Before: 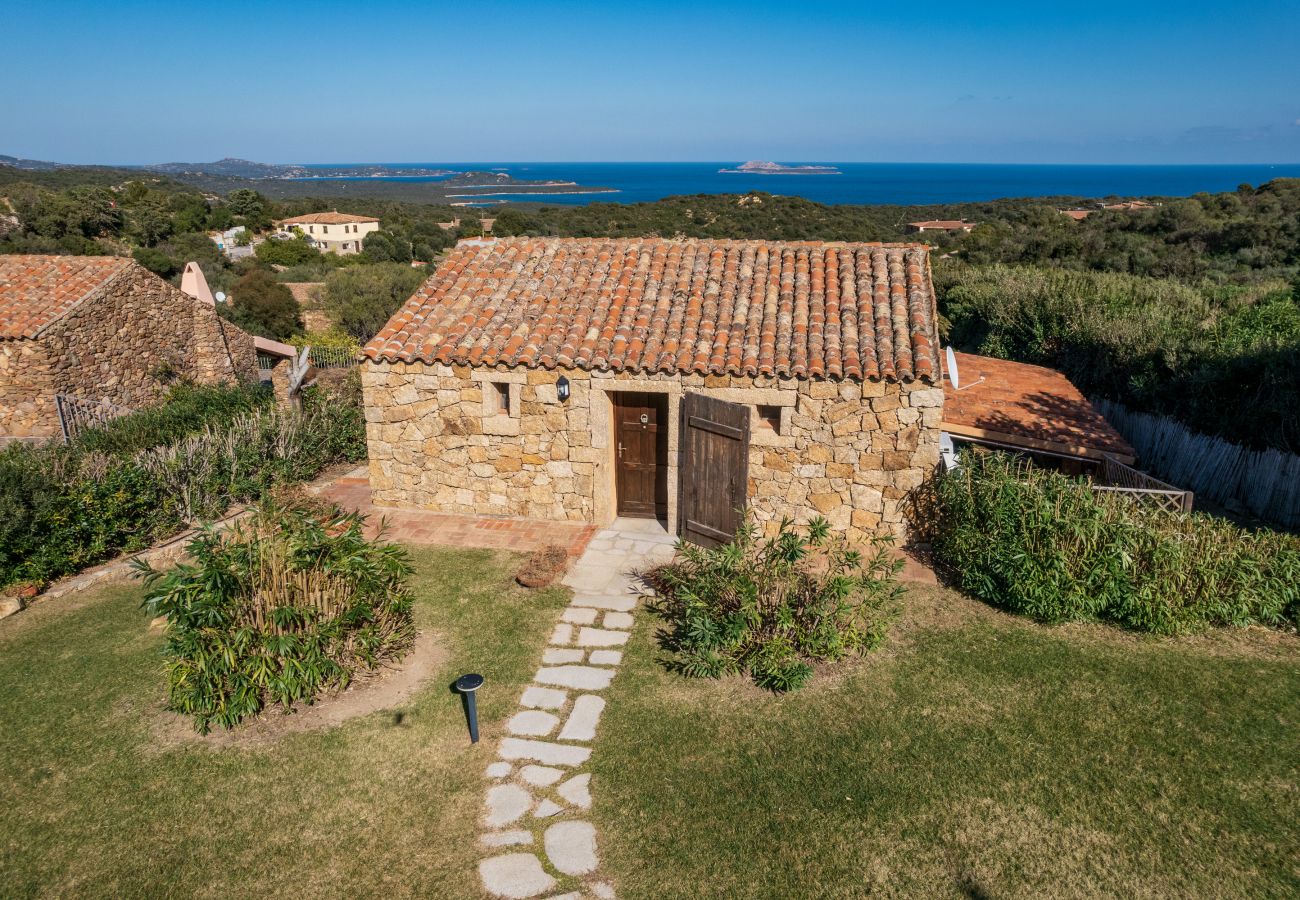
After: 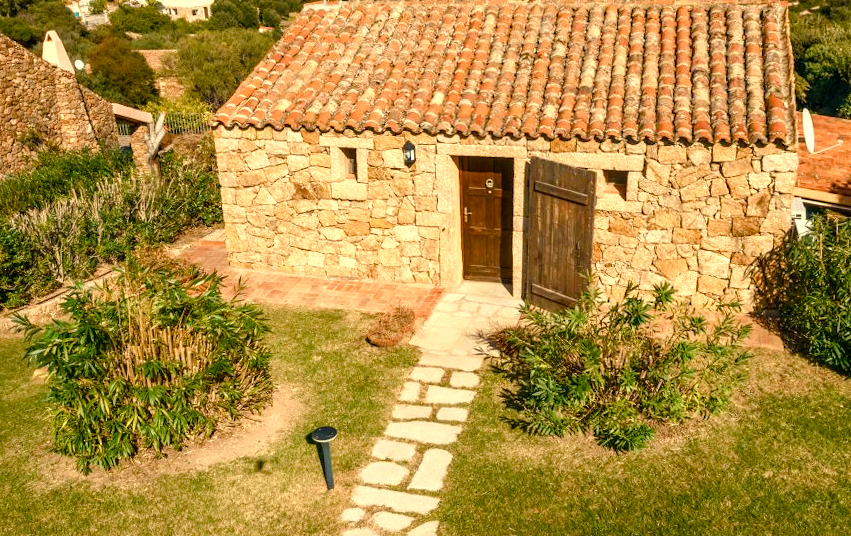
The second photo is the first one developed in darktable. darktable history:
exposure: exposure 0.127 EV, compensate highlight preservation false
rotate and perspective: rotation 0.062°, lens shift (vertical) 0.115, lens shift (horizontal) -0.133, crop left 0.047, crop right 0.94, crop top 0.061, crop bottom 0.94
color balance rgb: perceptual saturation grading › global saturation 25%, perceptual saturation grading › highlights -50%, perceptual saturation grading › shadows 30%, perceptual brilliance grading › global brilliance 12%, global vibrance 20%
white balance: red 1.08, blue 0.791
crop: left 6.488%, top 27.668%, right 24.183%, bottom 8.656%
